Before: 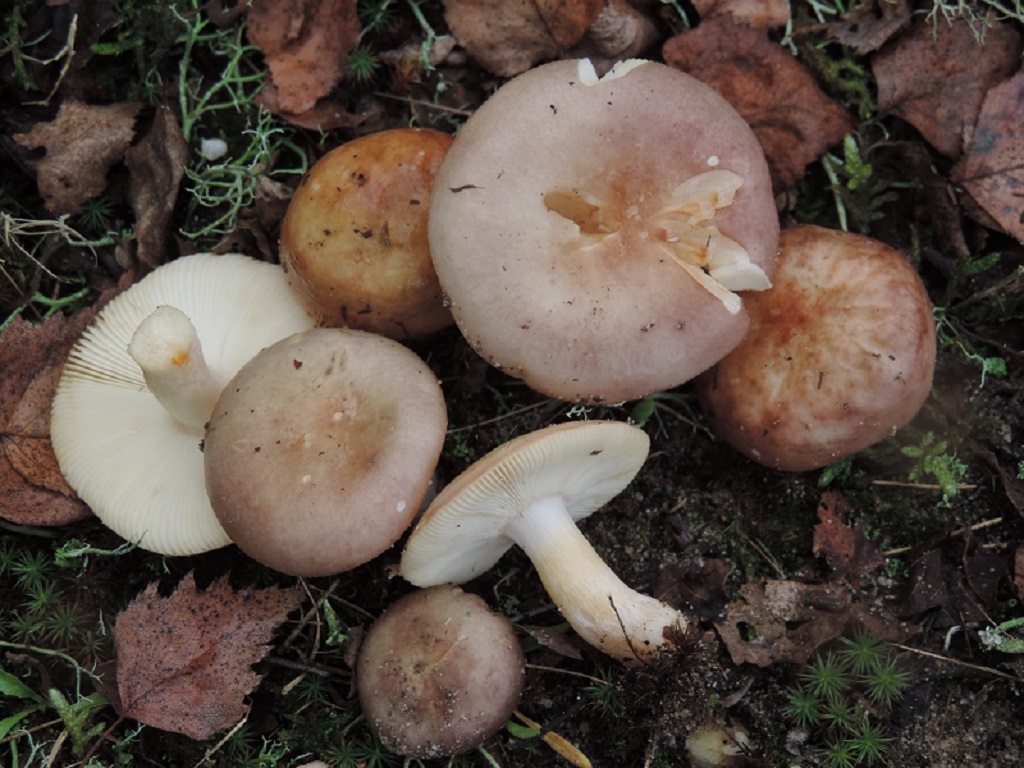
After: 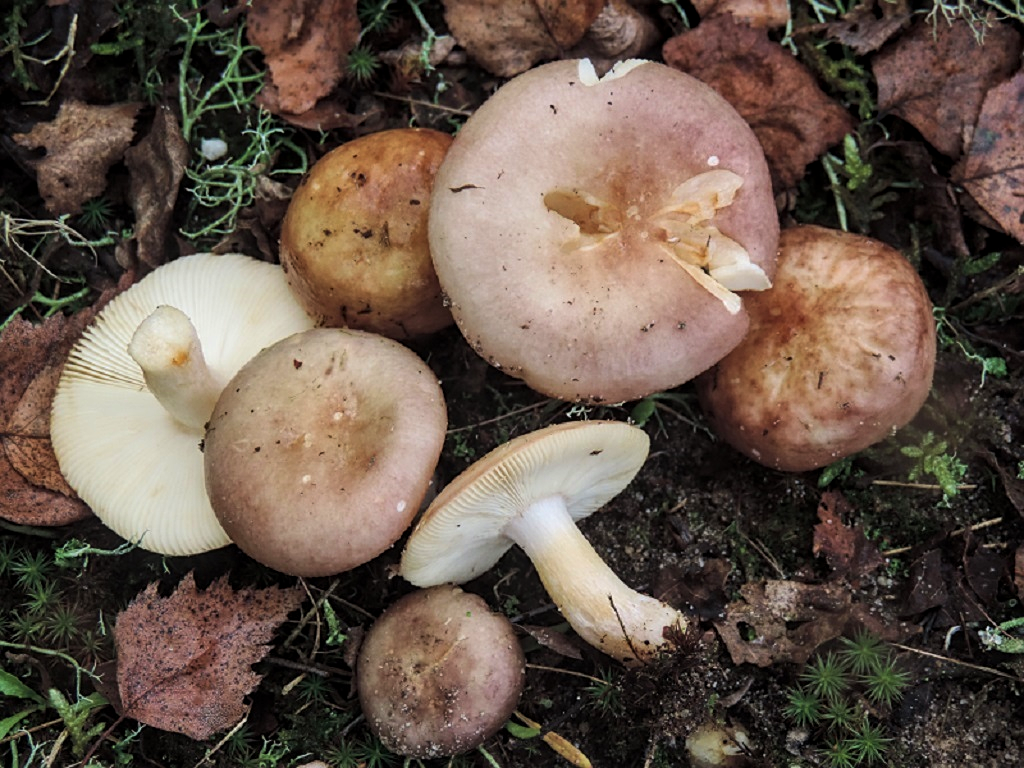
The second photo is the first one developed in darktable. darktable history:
velvia: on, module defaults
sharpen: amount 0.218
contrast brightness saturation: contrast 0.048, brightness 0.056, saturation 0.009
local contrast: on, module defaults
tone equalizer: -8 EV -0.401 EV, -7 EV -0.38 EV, -6 EV -0.369 EV, -5 EV -0.231 EV, -3 EV 0.188 EV, -2 EV 0.344 EV, -1 EV 0.409 EV, +0 EV 0.431 EV, edges refinement/feathering 500, mask exposure compensation -1.57 EV, preserve details no
